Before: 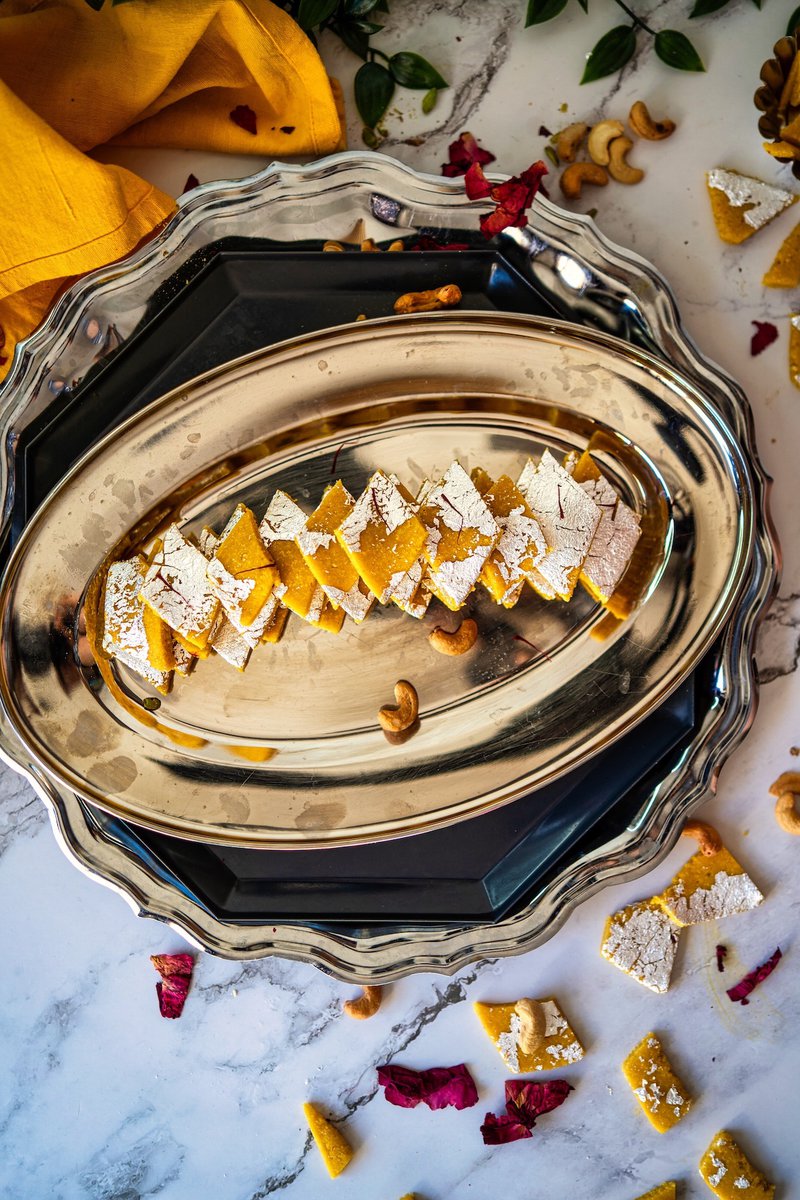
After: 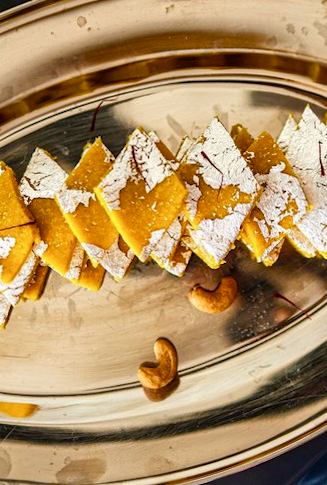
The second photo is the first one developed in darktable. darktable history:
color balance rgb: perceptual saturation grading › global saturation 20%, perceptual saturation grading › highlights -25%, perceptual saturation grading › shadows 25%
crop: left 30%, top 30%, right 30%, bottom 30%
rotate and perspective: lens shift (vertical) 0.048, lens shift (horizontal) -0.024, automatic cropping off
